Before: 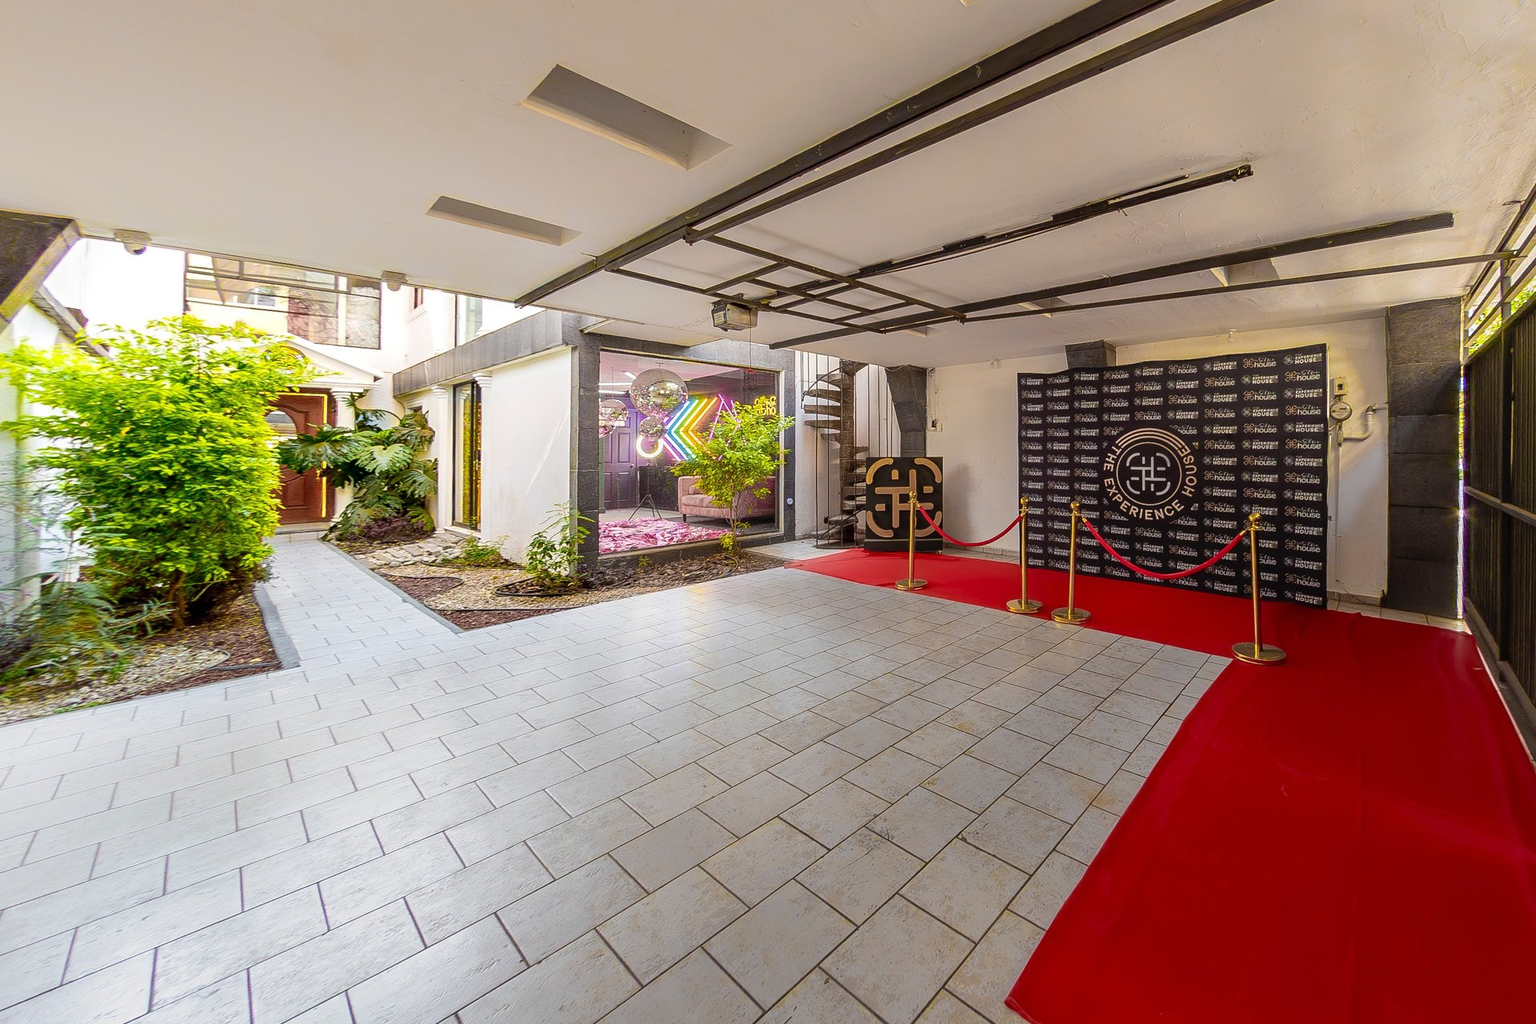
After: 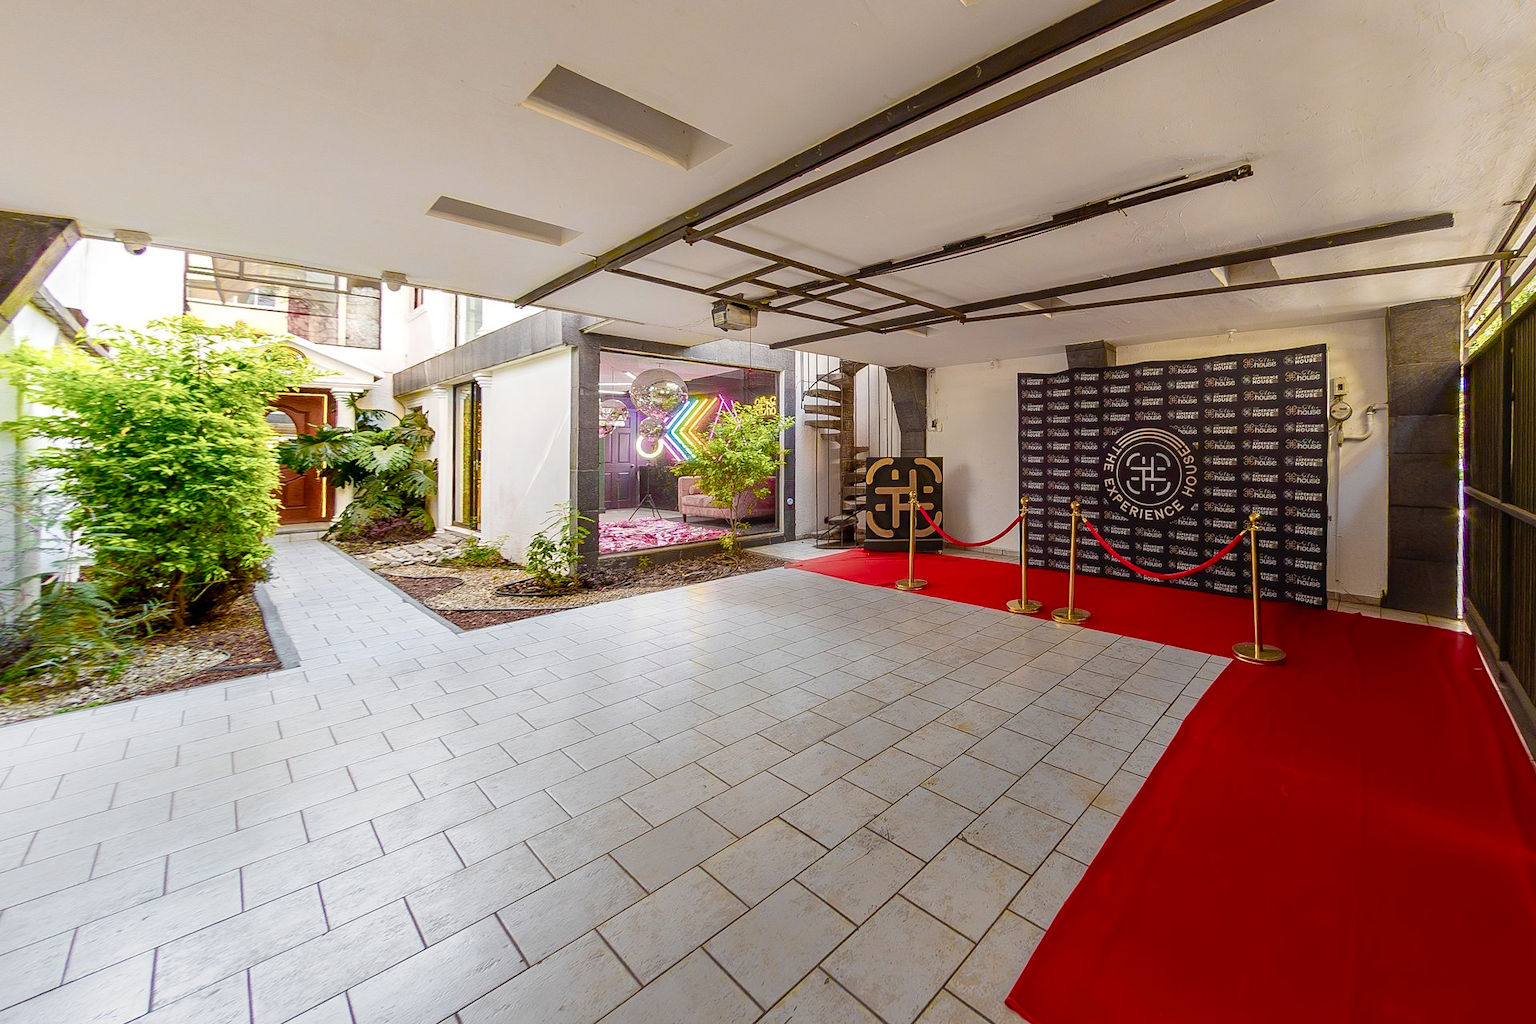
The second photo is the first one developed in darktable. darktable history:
color balance rgb: perceptual saturation grading › global saturation 25.624%, perceptual saturation grading › highlights -50.09%, perceptual saturation grading › shadows 30.979%
